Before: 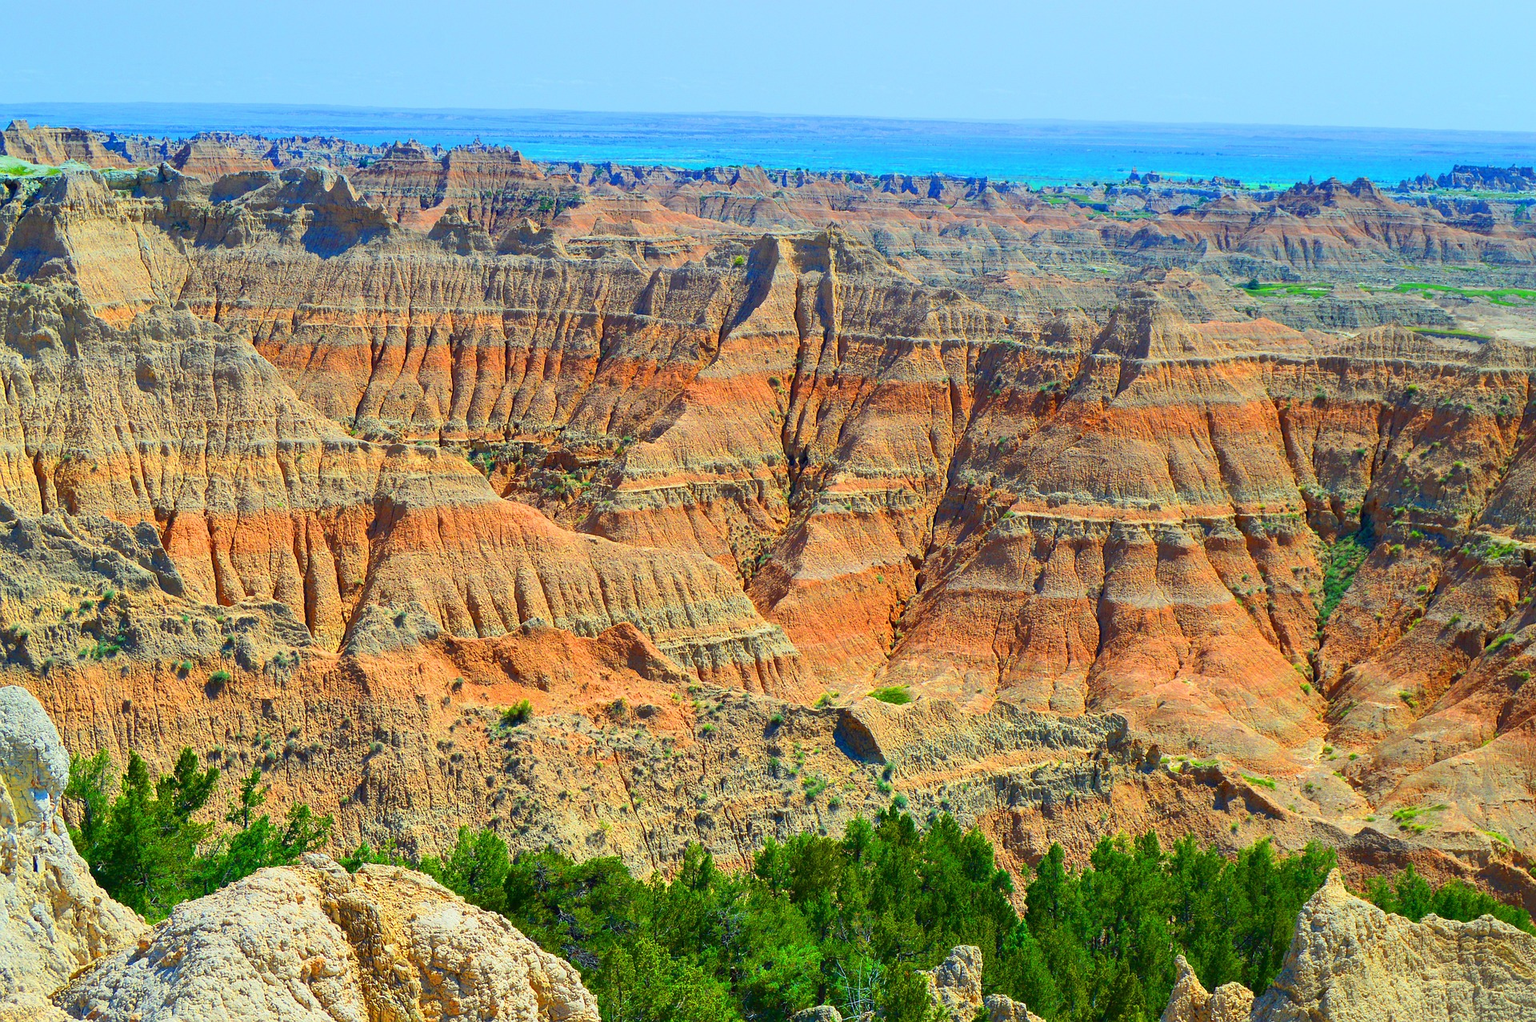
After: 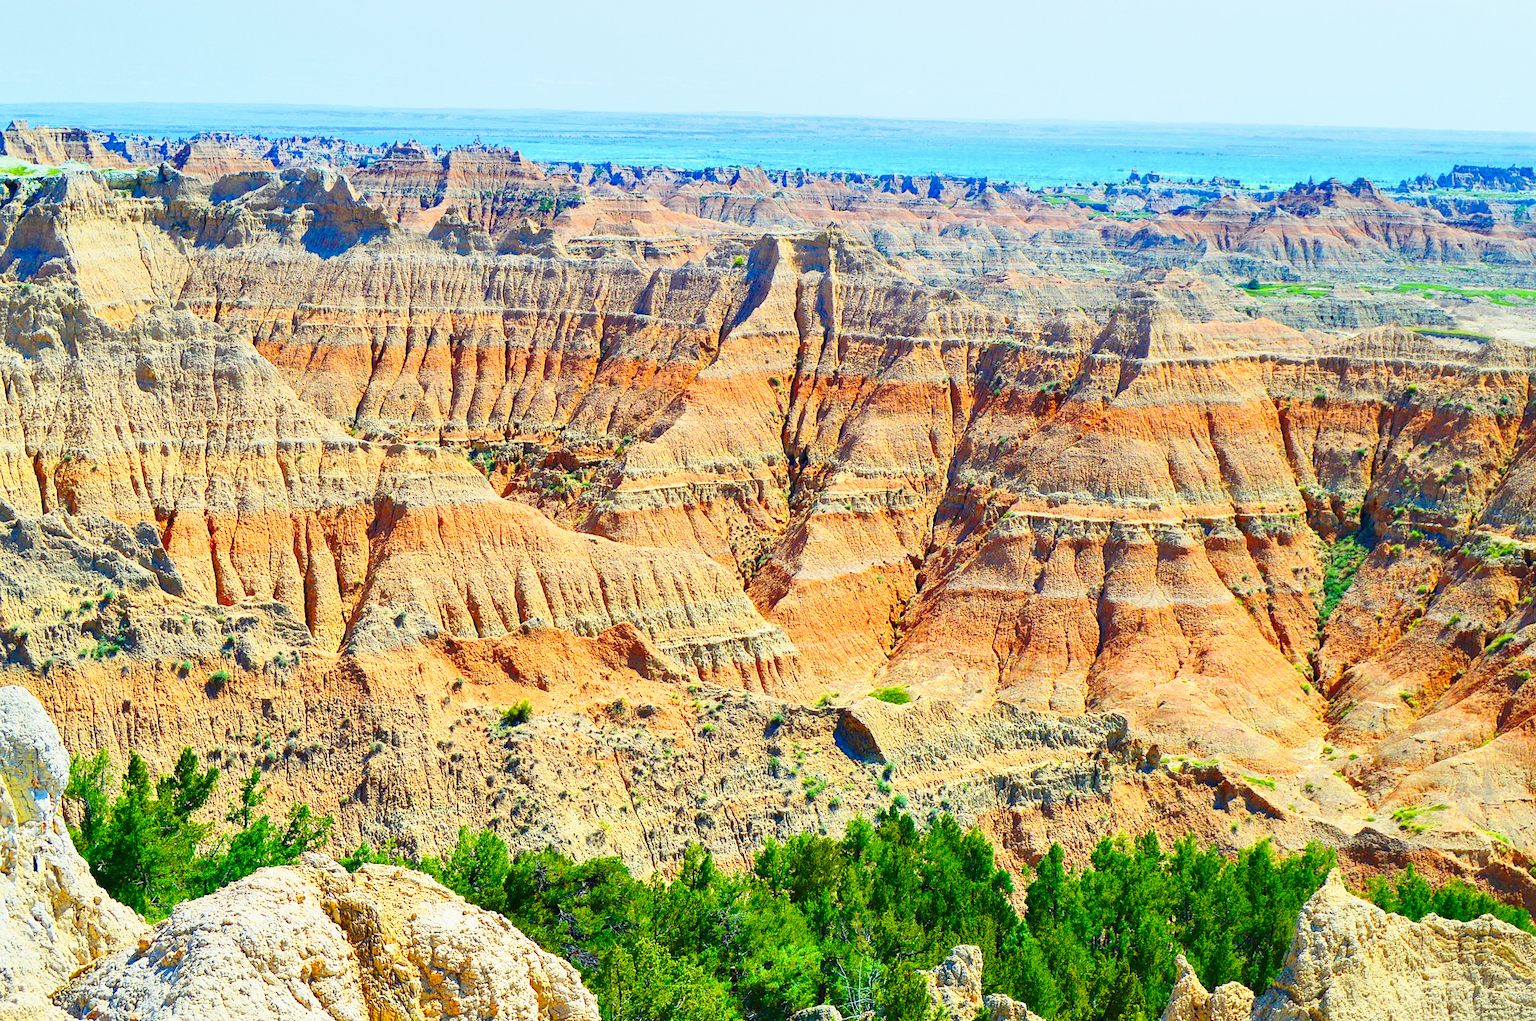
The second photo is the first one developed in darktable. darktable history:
shadows and highlights: shadows 36.45, highlights -28.18, highlights color adjustment 40.24%, soften with gaussian
base curve: curves: ch0 [(0, 0) (0.028, 0.03) (0.121, 0.232) (0.46, 0.748) (0.859, 0.968) (1, 1)], preserve colors none
